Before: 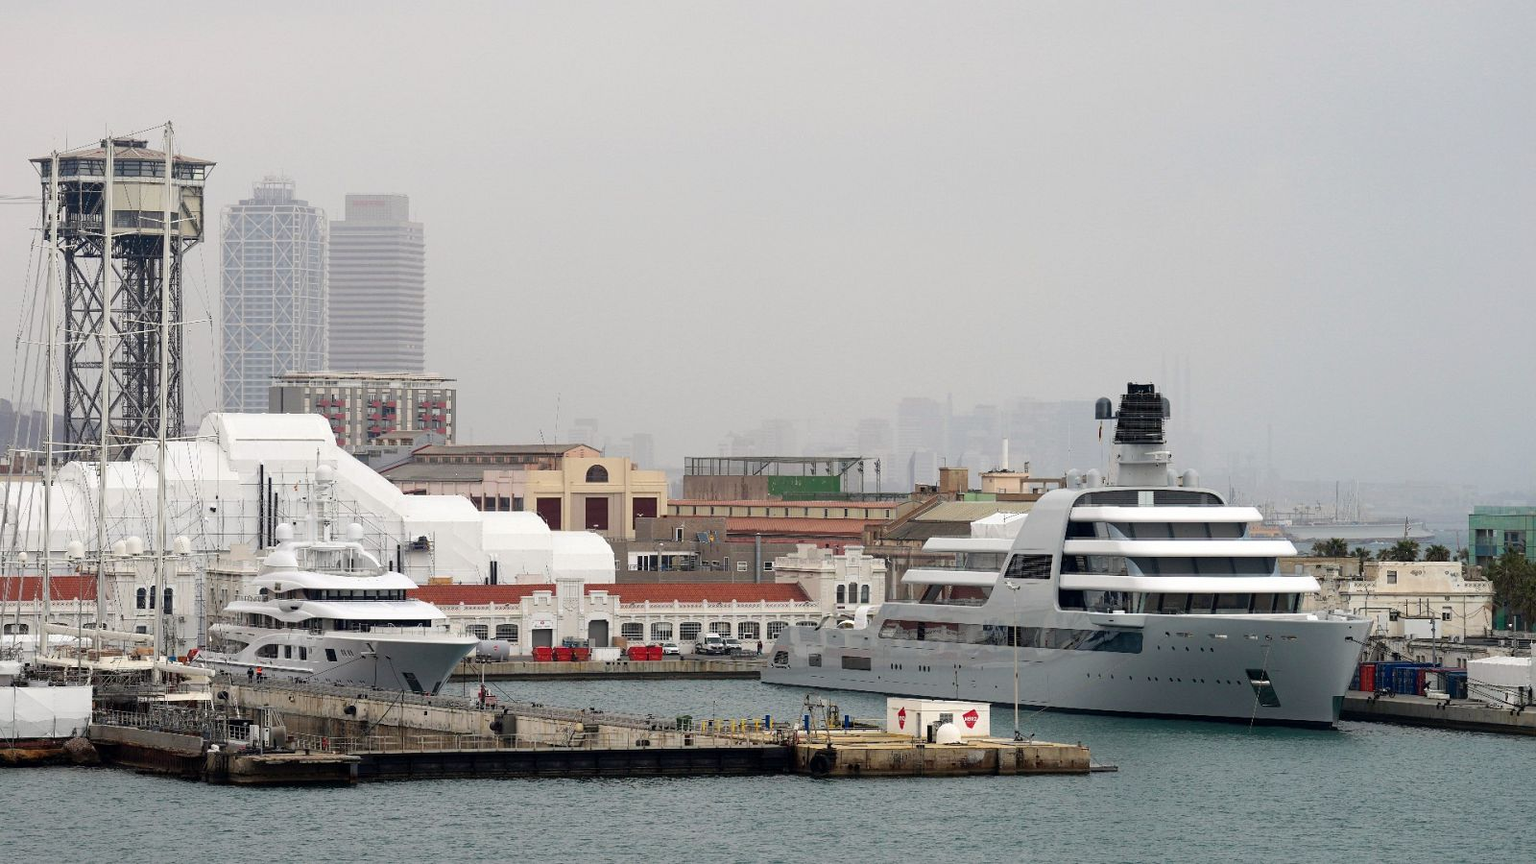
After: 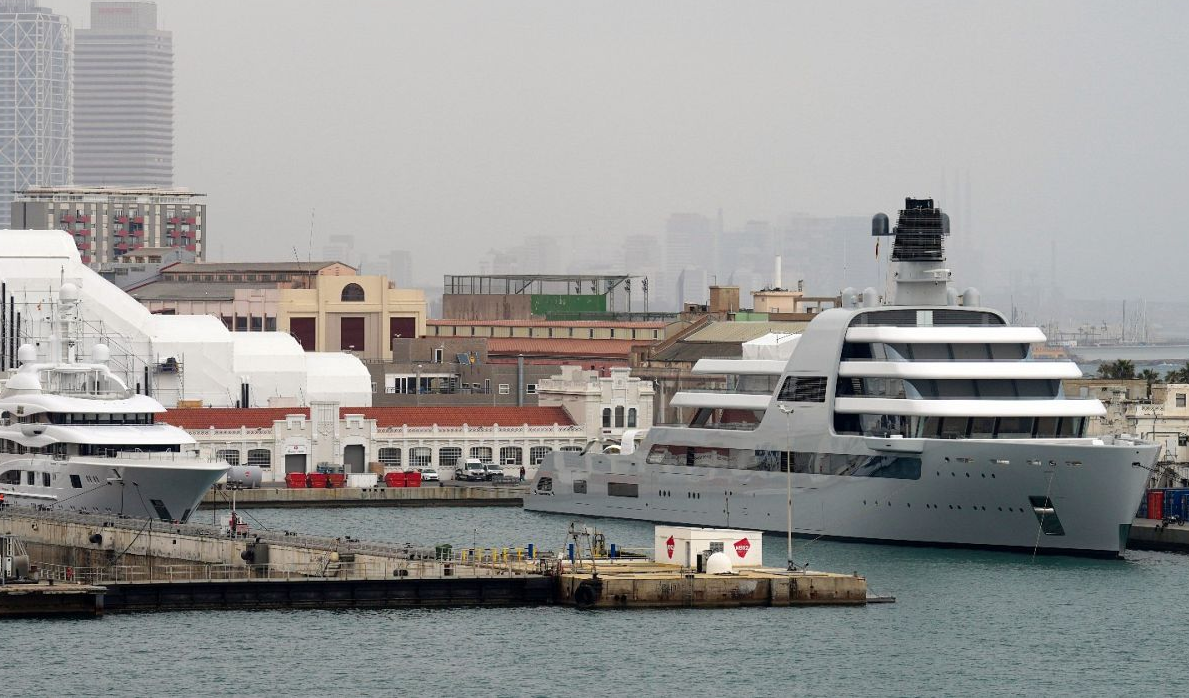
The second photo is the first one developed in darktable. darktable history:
exposure: compensate exposure bias true, compensate highlight preservation false
crop: left 16.856%, top 22.414%, right 8.814%
